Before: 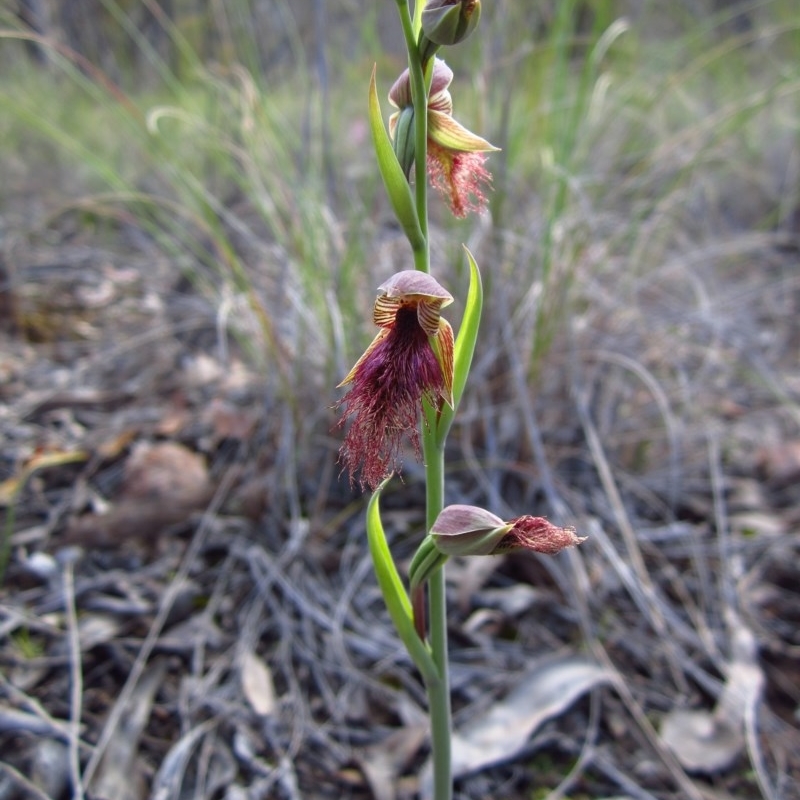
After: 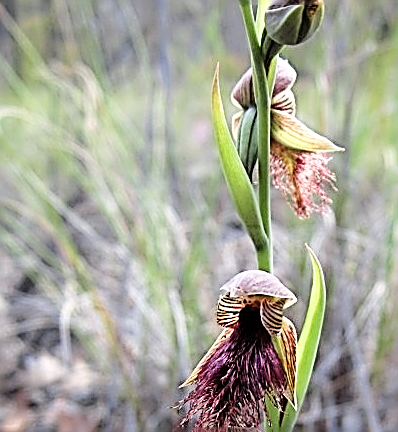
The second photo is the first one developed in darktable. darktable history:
crop: left 19.748%, right 30.404%, bottom 45.948%
exposure: exposure 0.492 EV, compensate exposure bias true, compensate highlight preservation false
contrast brightness saturation: saturation -0.055
shadows and highlights: radius 45.59, white point adjustment 6.57, compress 79.71%, soften with gaussian
sharpen: amount 1.988
filmic rgb: black relative exposure -5.01 EV, white relative exposure 3.97 EV, hardness 2.88, contrast 1.297, highlights saturation mix -31.42%
